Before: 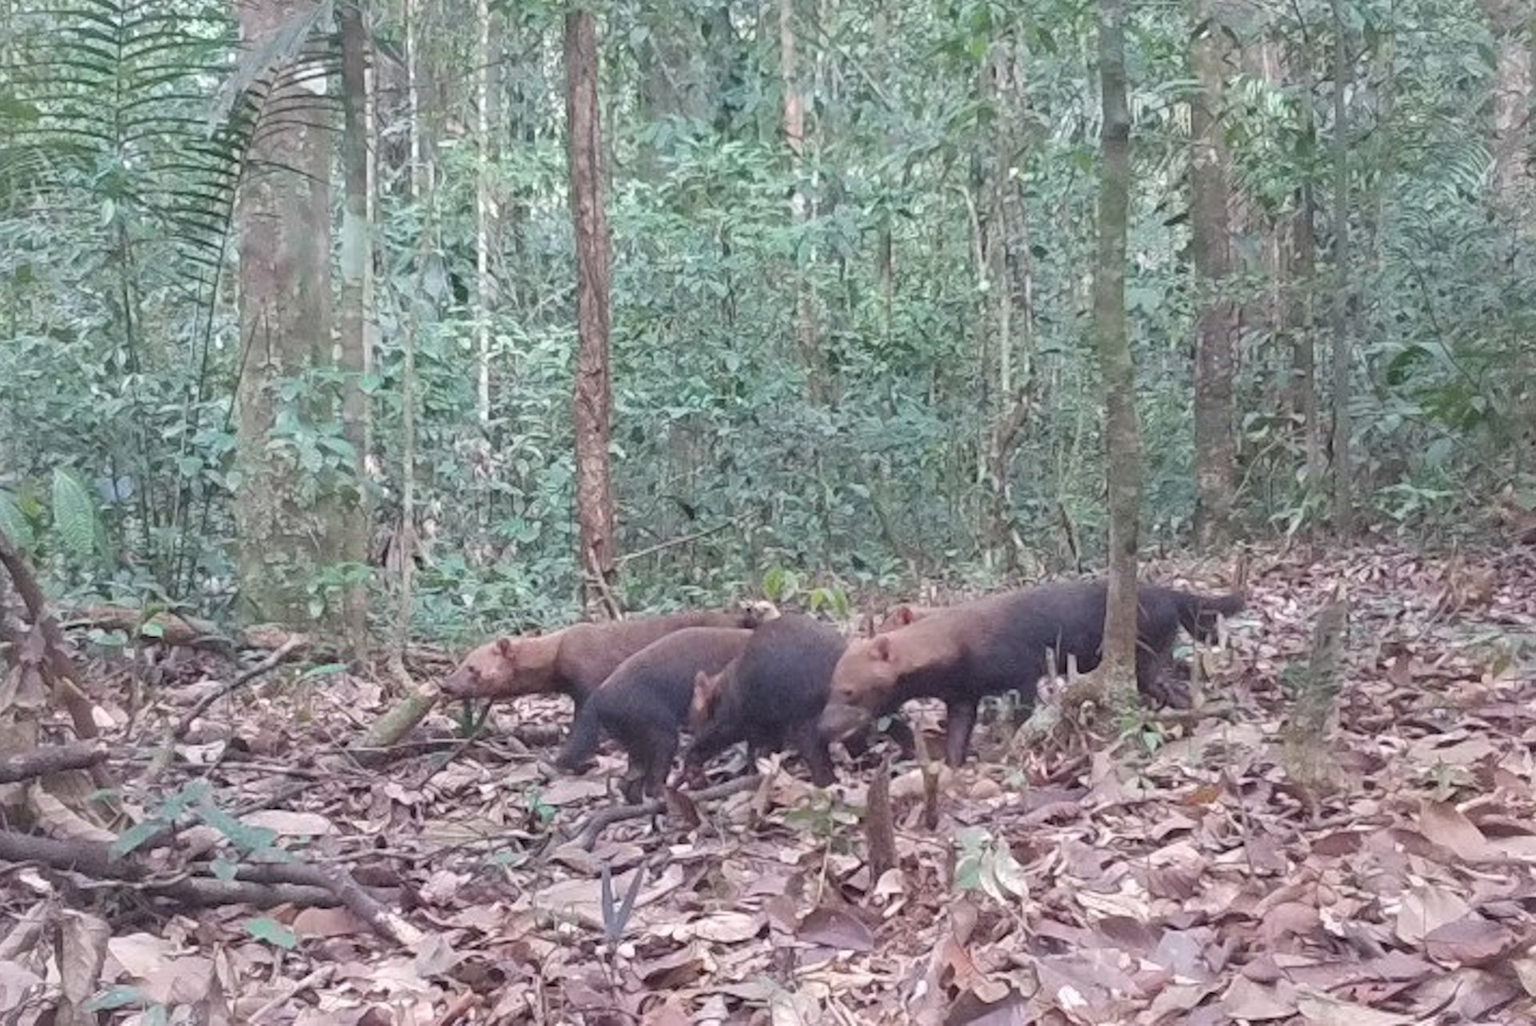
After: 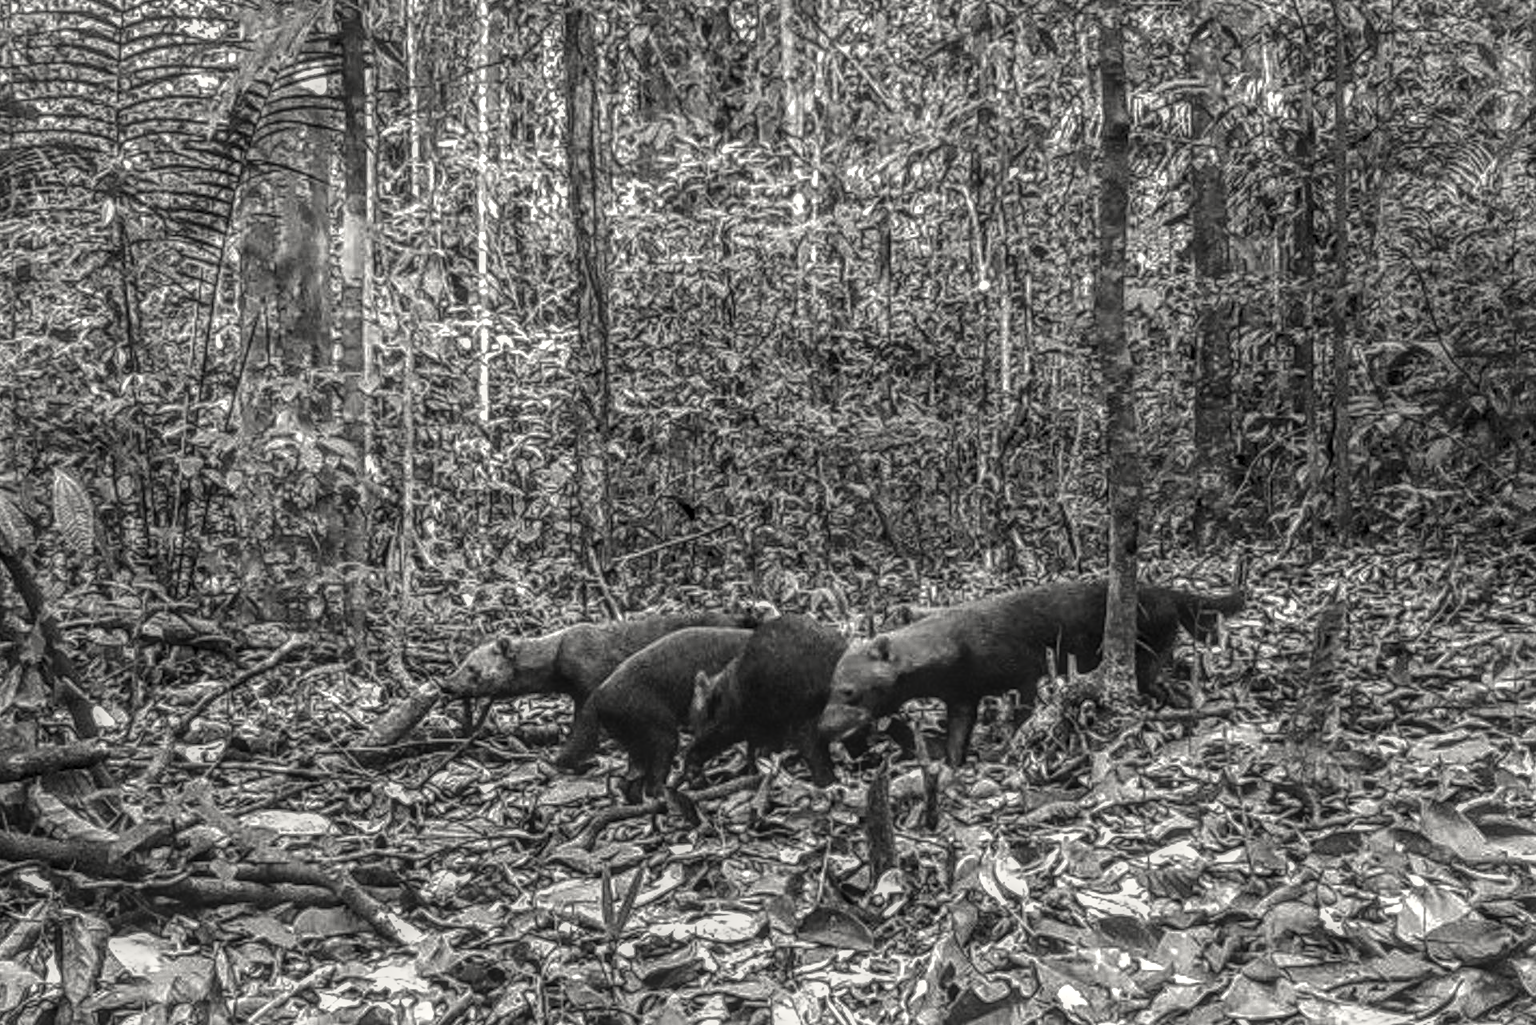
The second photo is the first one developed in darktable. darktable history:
color correction: highlights b* 3
local contrast: highlights 0%, shadows 0%, detail 200%, midtone range 0.25
tone equalizer: -8 EV -0.75 EV, -7 EV -0.7 EV, -6 EV -0.6 EV, -5 EV -0.4 EV, -3 EV 0.4 EV, -2 EV 0.6 EV, -1 EV 0.7 EV, +0 EV 0.75 EV, edges refinement/feathering 500, mask exposure compensation -1.57 EV, preserve details no
contrast brightness saturation: contrast -0.03, brightness -0.59, saturation -1
